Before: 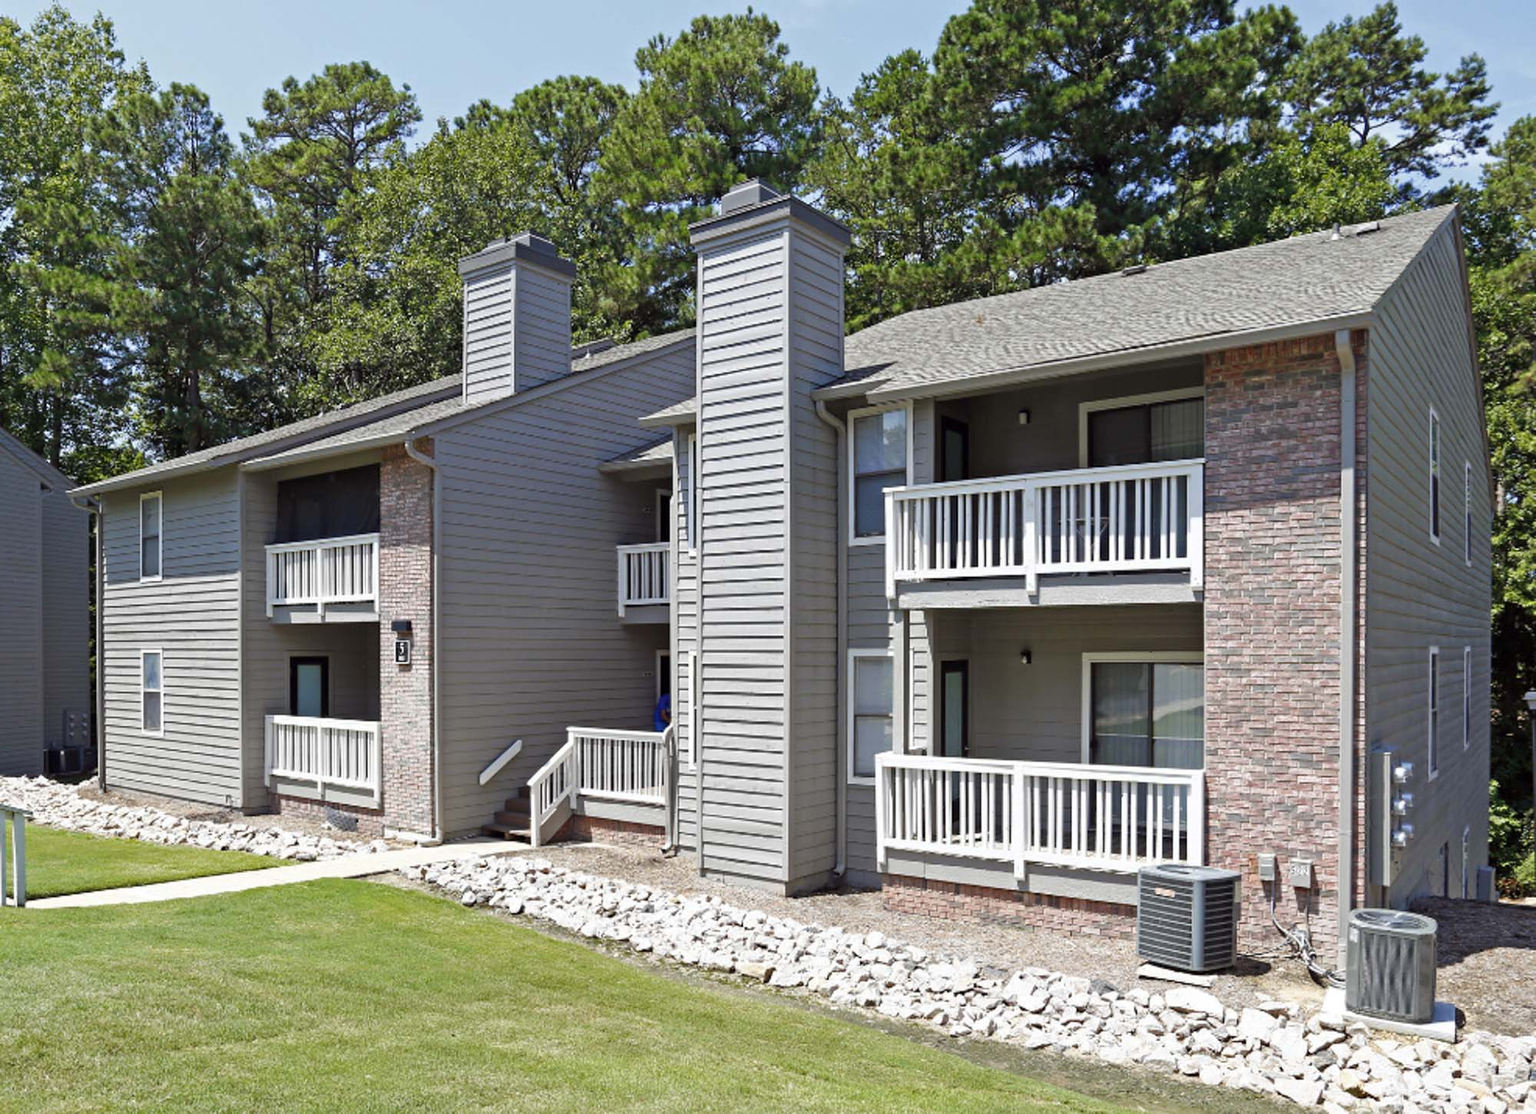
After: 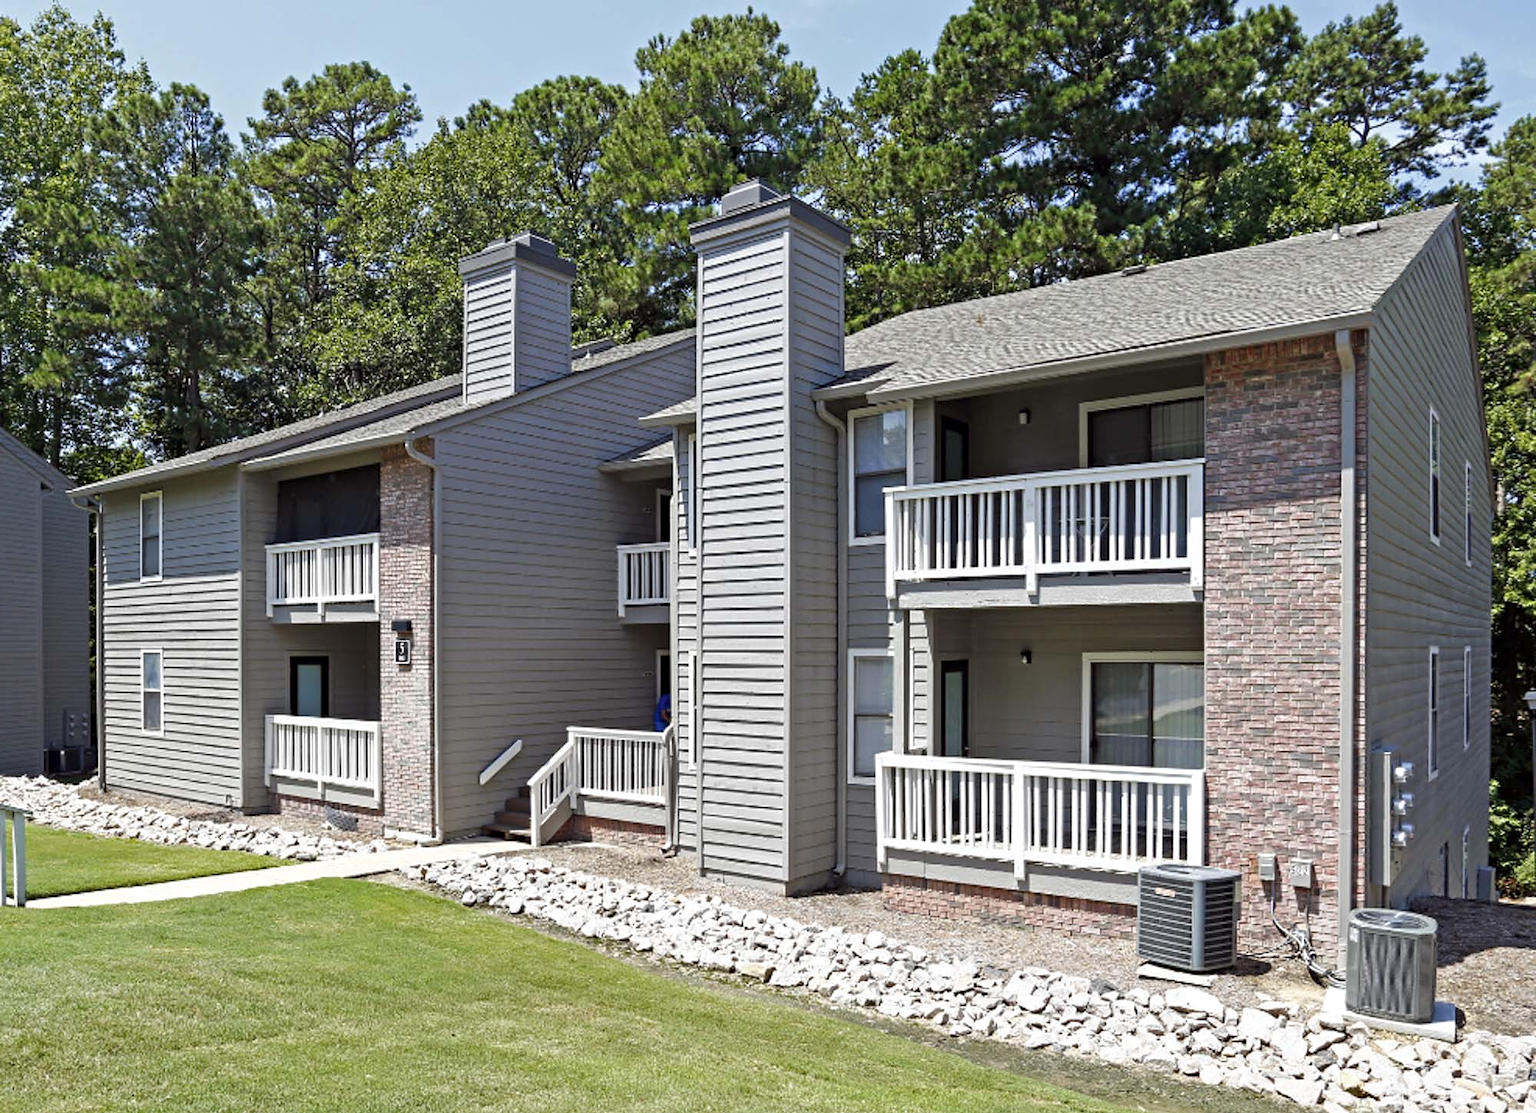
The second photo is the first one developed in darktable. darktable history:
contrast equalizer: y [[0.502, 0.505, 0.512, 0.529, 0.564, 0.588], [0.5 ×6], [0.502, 0.505, 0.512, 0.529, 0.564, 0.588], [0, 0.001, 0.001, 0.004, 0.008, 0.011], [0, 0.001, 0.001, 0.004, 0.008, 0.011]]
